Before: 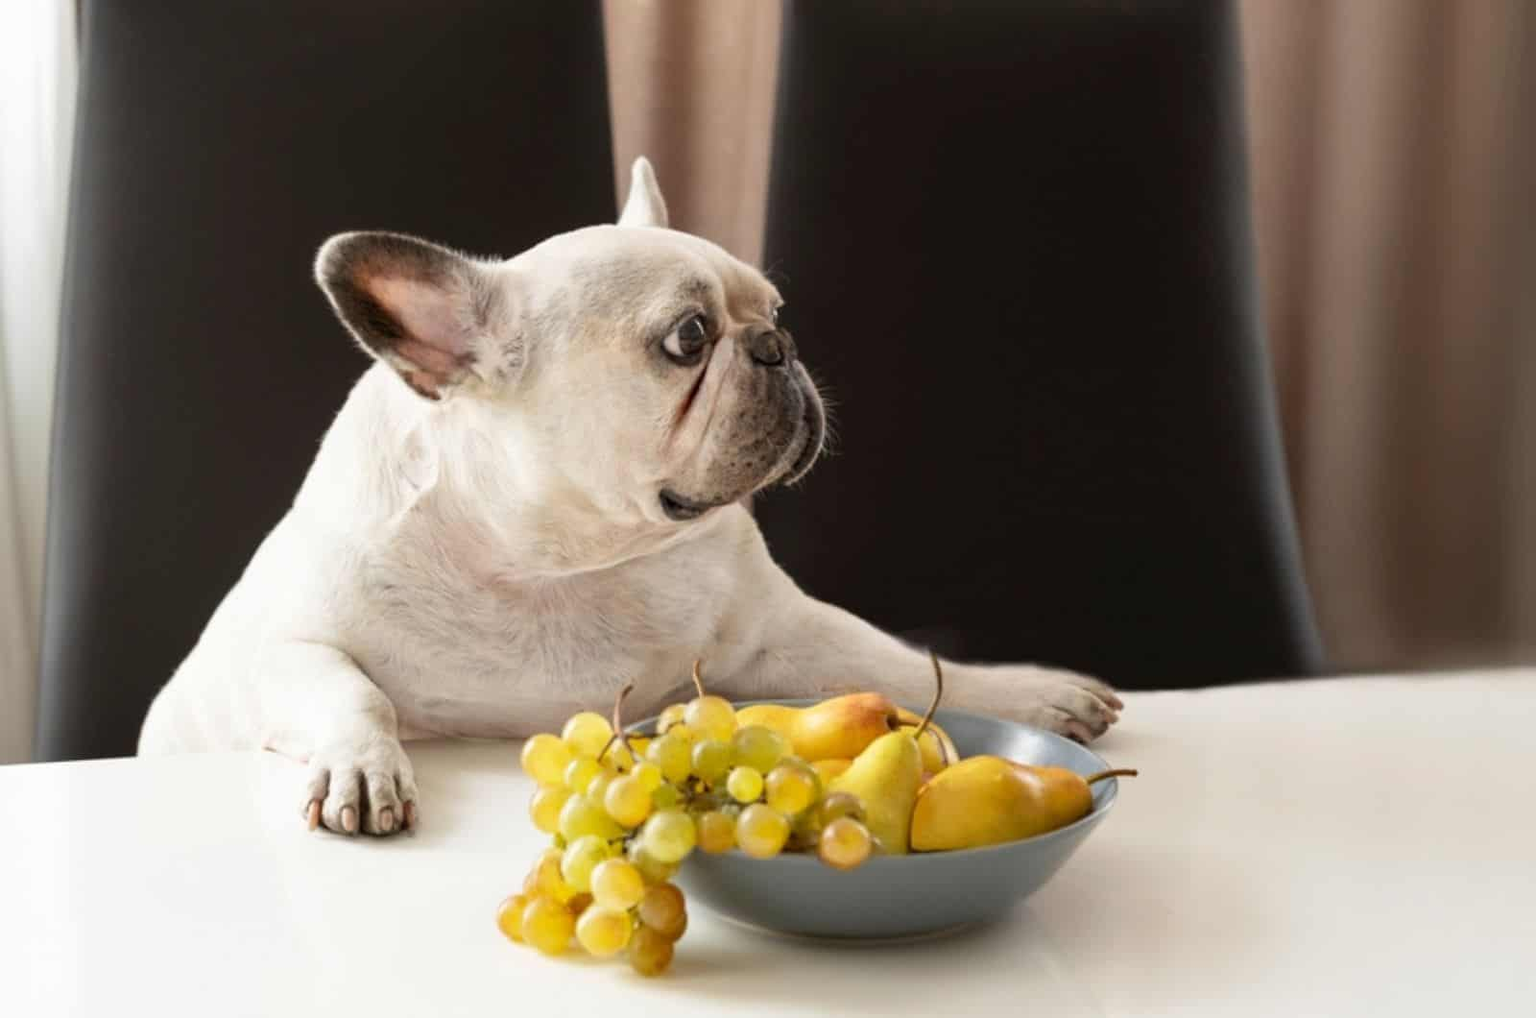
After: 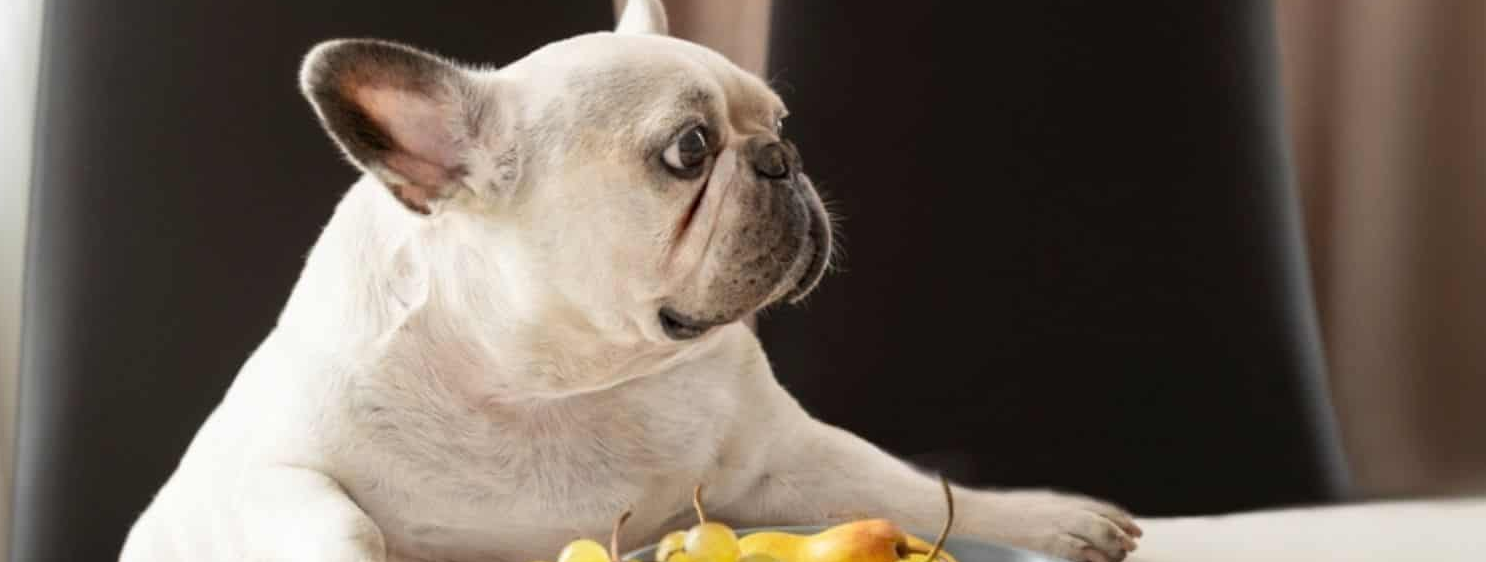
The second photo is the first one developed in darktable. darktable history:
crop: left 1.785%, top 19.079%, right 5.334%, bottom 27.821%
